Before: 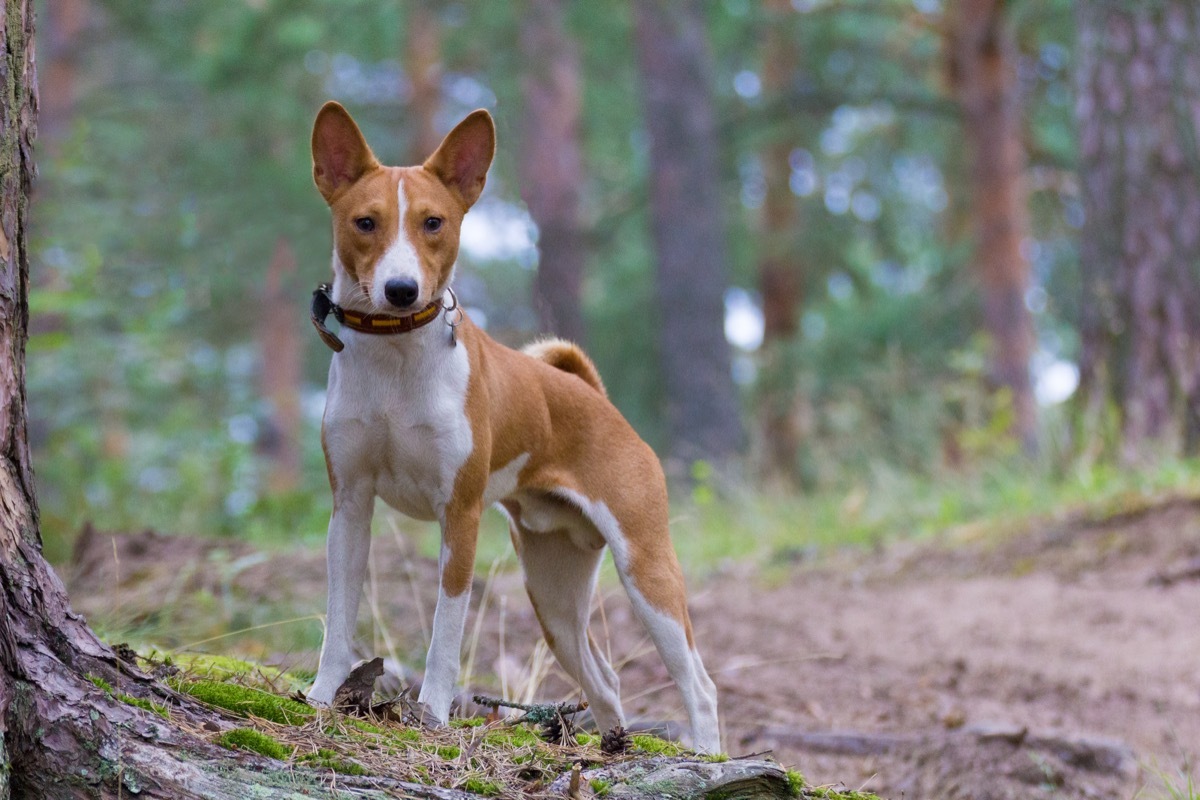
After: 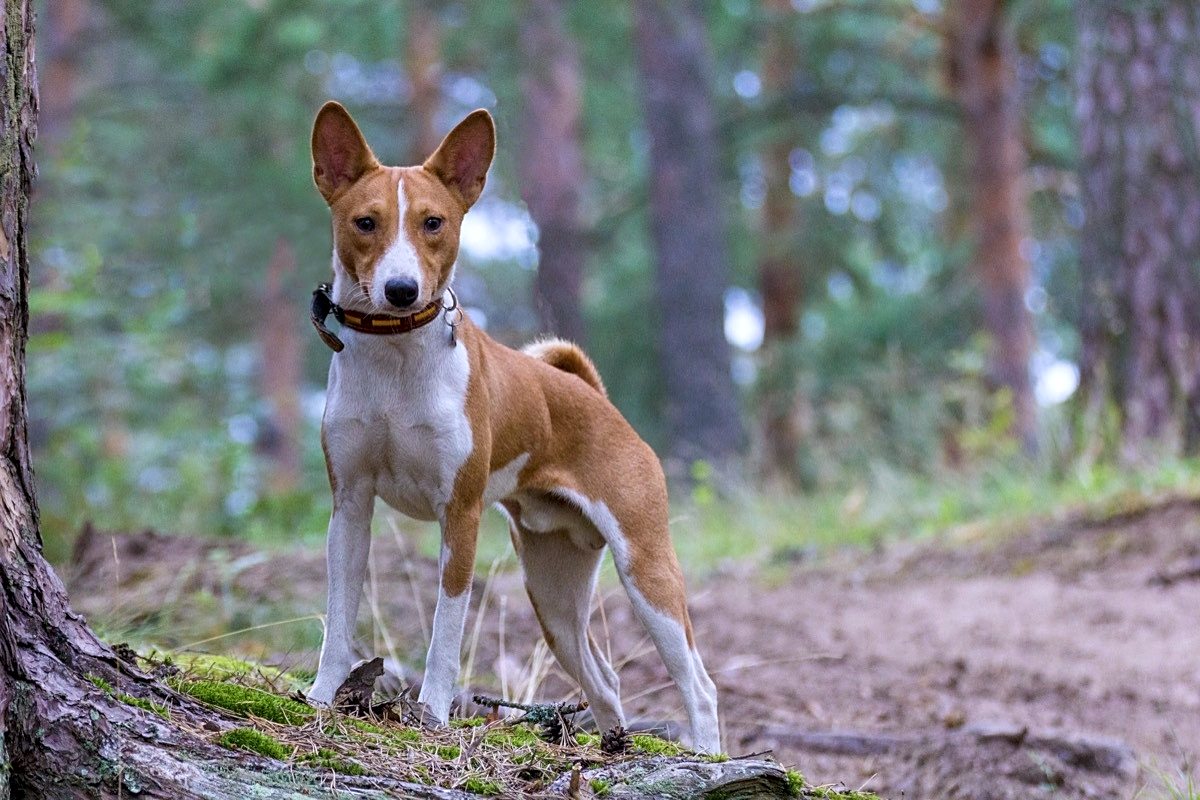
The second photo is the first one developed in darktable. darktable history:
local contrast: detail 130%
sharpen: on, module defaults
color calibration: illuminant as shot in camera, x 0.358, y 0.373, temperature 4628.91 K
